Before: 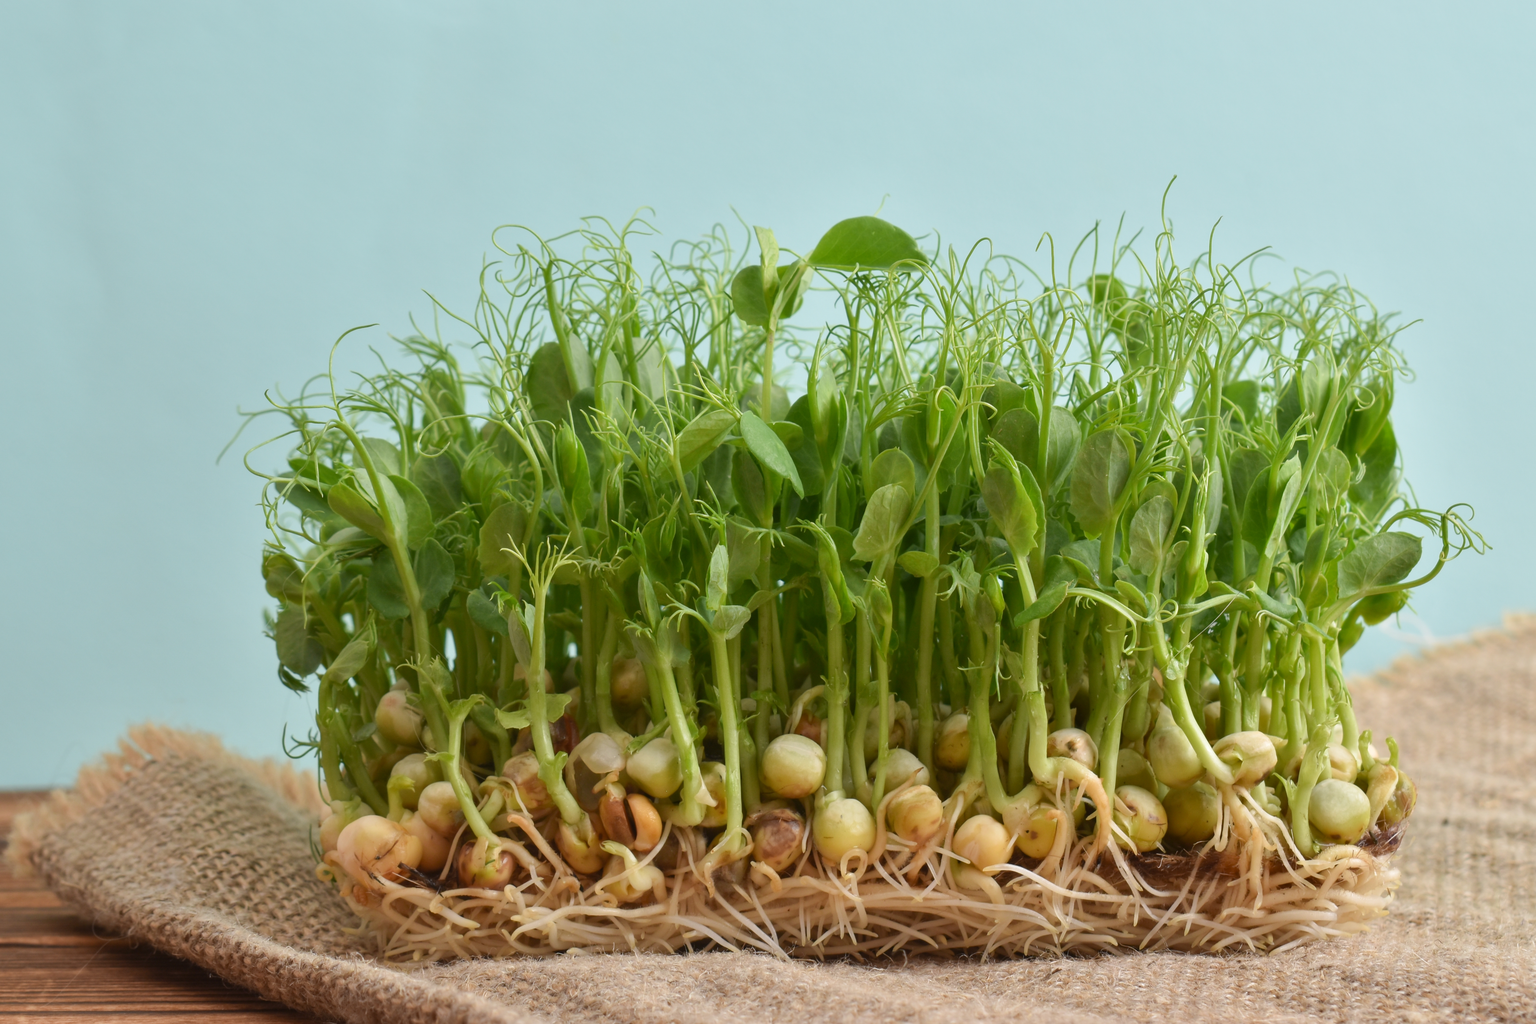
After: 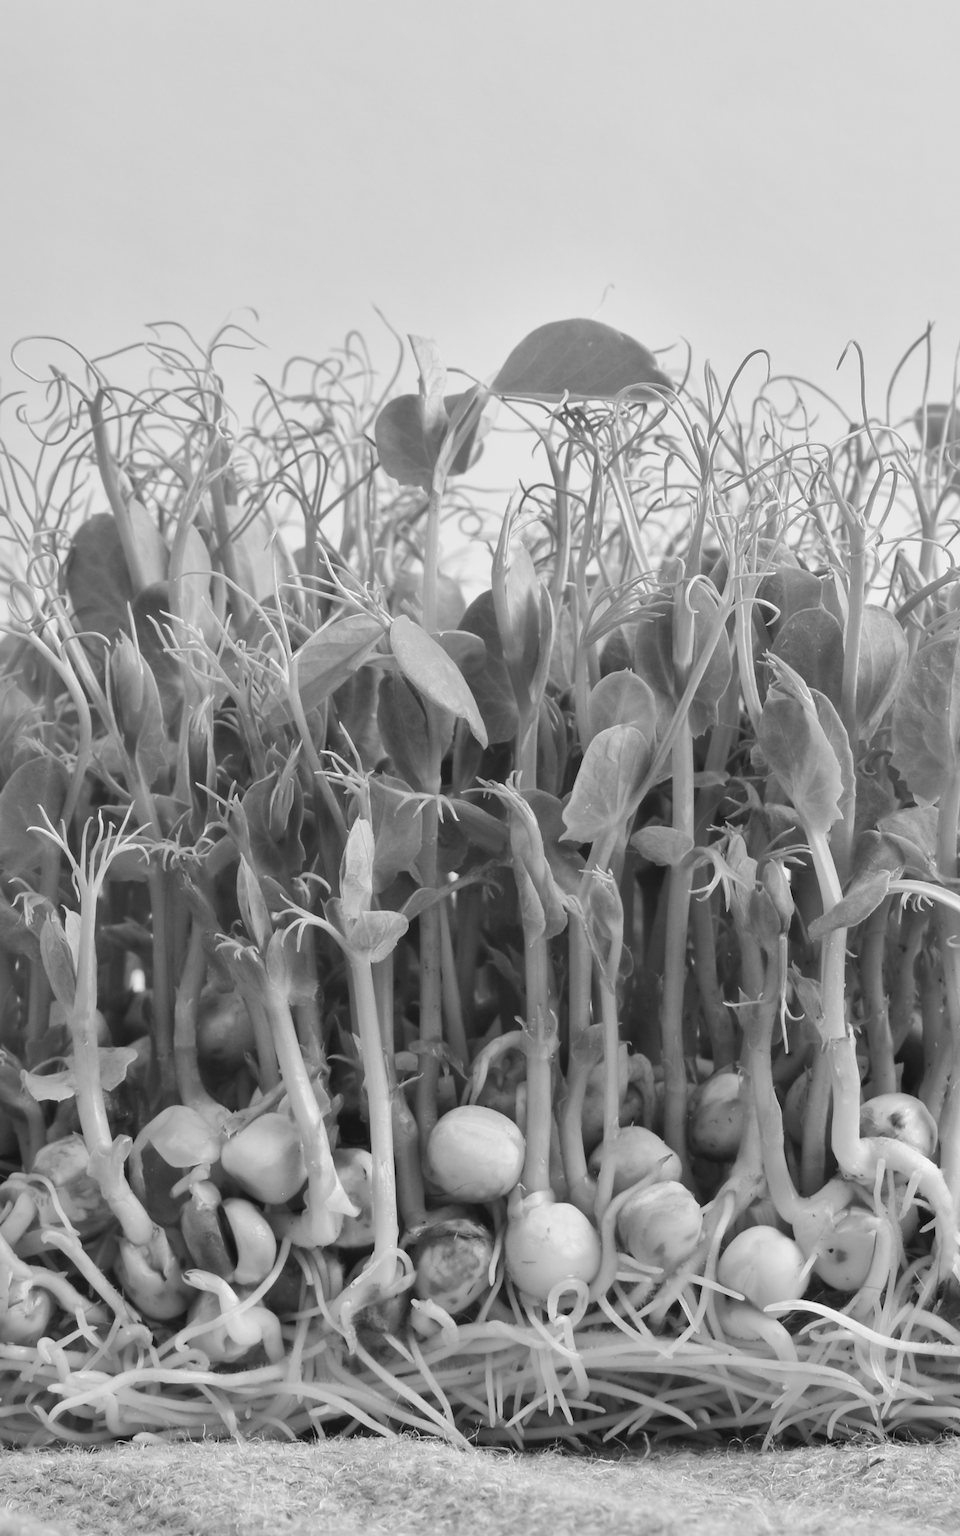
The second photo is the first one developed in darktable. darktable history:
monochrome: a 32, b 64, size 2.3, highlights 1
base curve: curves: ch0 [(0, 0) (0.032, 0.025) (0.121, 0.166) (0.206, 0.329) (0.605, 0.79) (1, 1)], preserve colors none
crop: left 31.229%, right 27.105%
rotate and perspective: rotation -0.45°, automatic cropping original format, crop left 0.008, crop right 0.992, crop top 0.012, crop bottom 0.988
shadows and highlights: on, module defaults
